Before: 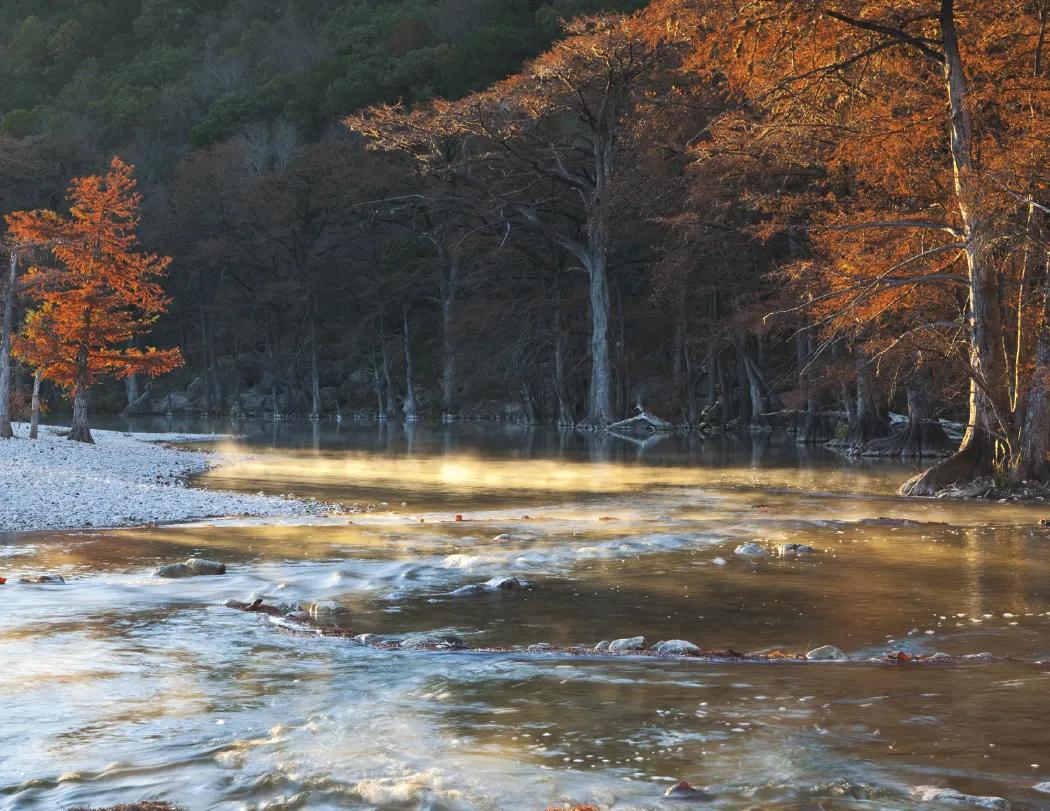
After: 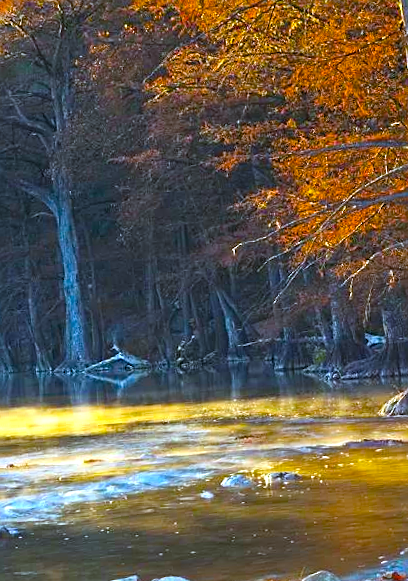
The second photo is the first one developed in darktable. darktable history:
crop and rotate: left 49.936%, top 10.094%, right 13.136%, bottom 24.256%
sharpen: on, module defaults
white balance: red 0.924, blue 1.095
exposure: exposure 0.6 EV, compensate highlight preservation false
rotate and perspective: rotation -4.25°, automatic cropping off
color balance rgb: perceptual saturation grading › global saturation 100%
